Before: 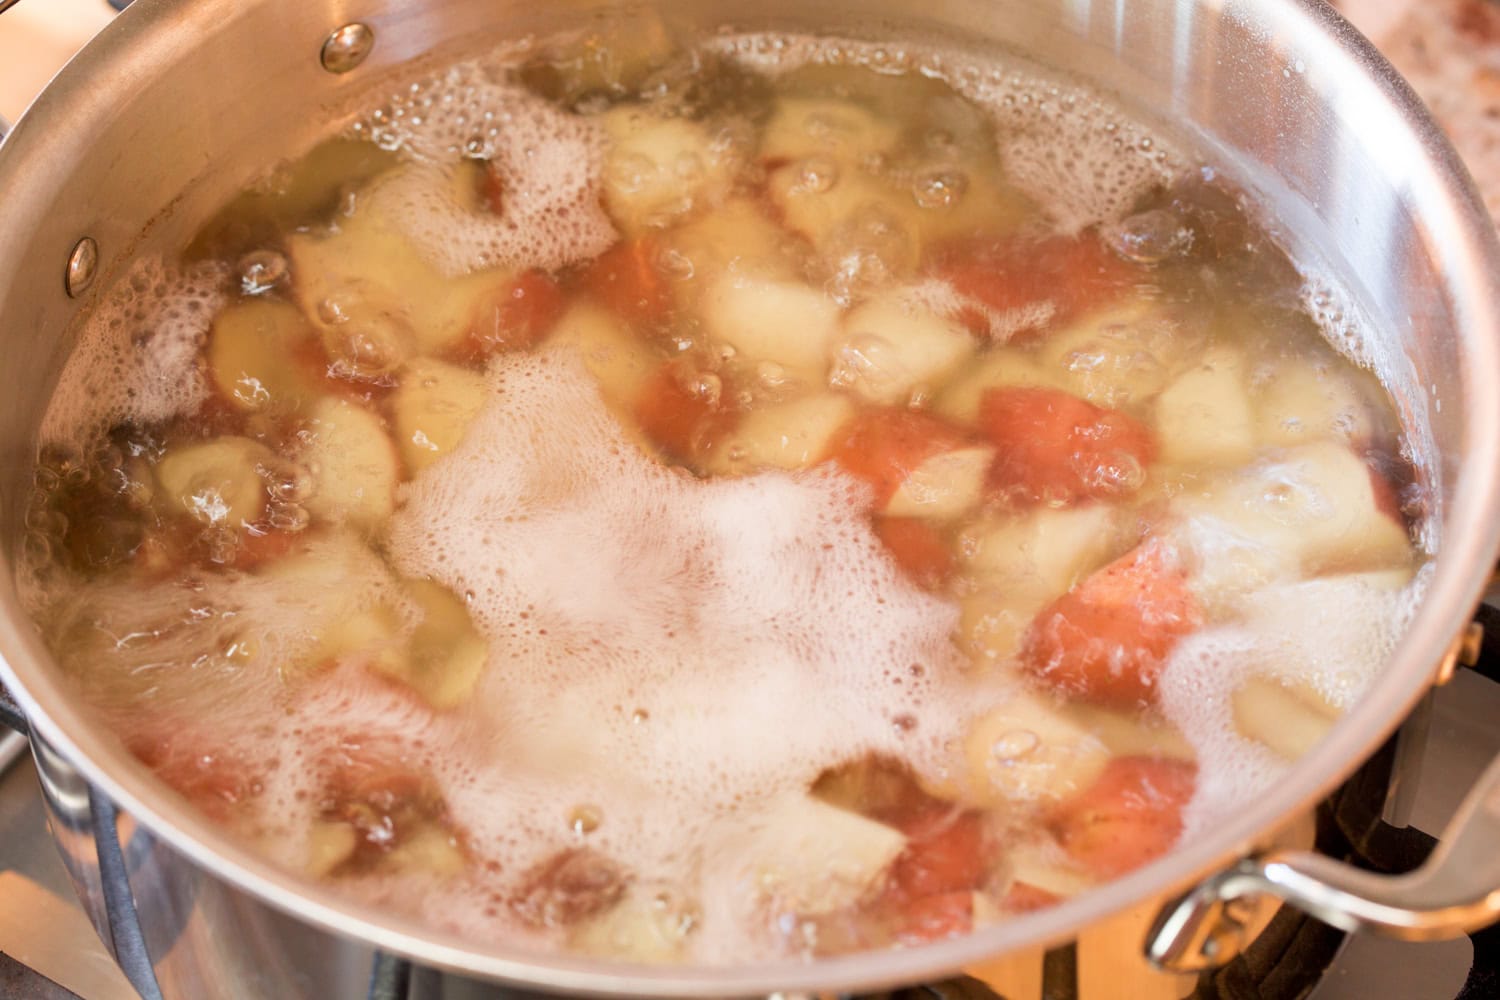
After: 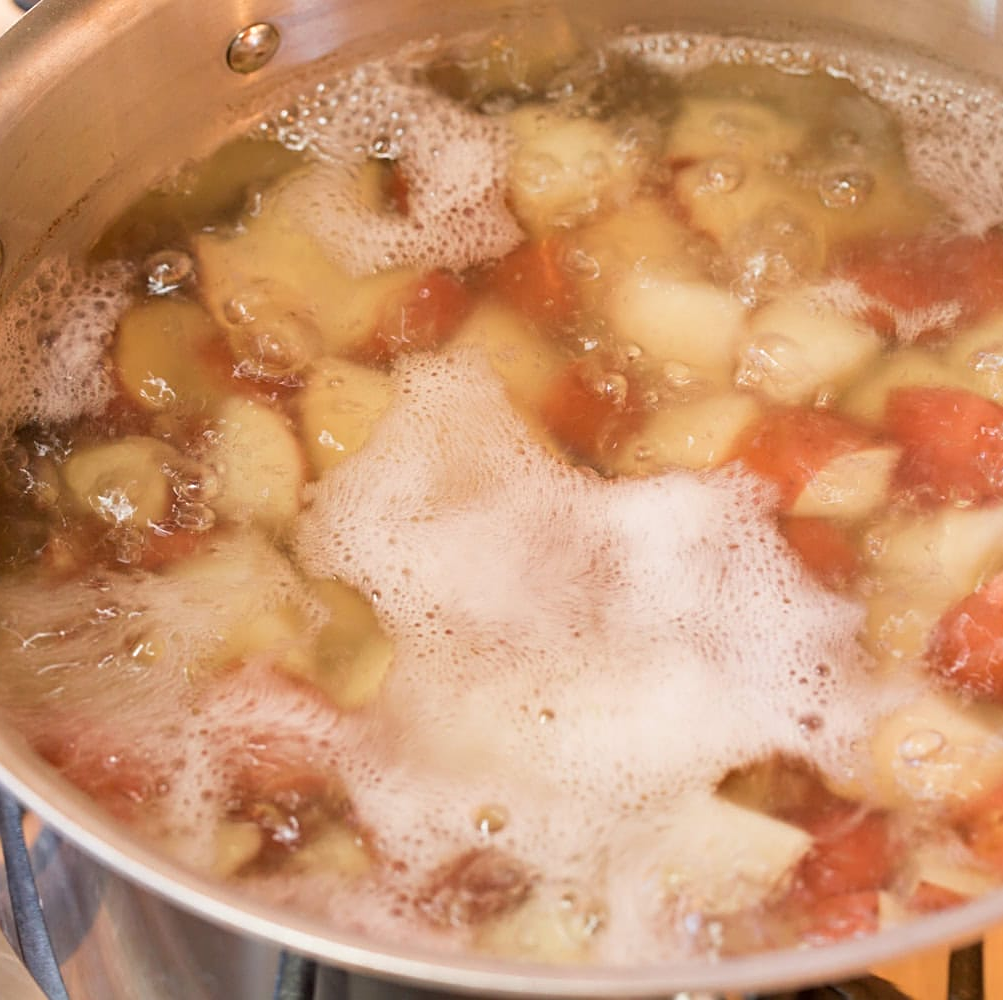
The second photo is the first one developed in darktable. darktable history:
crop and rotate: left 6.33%, right 26.752%
sharpen: on, module defaults
